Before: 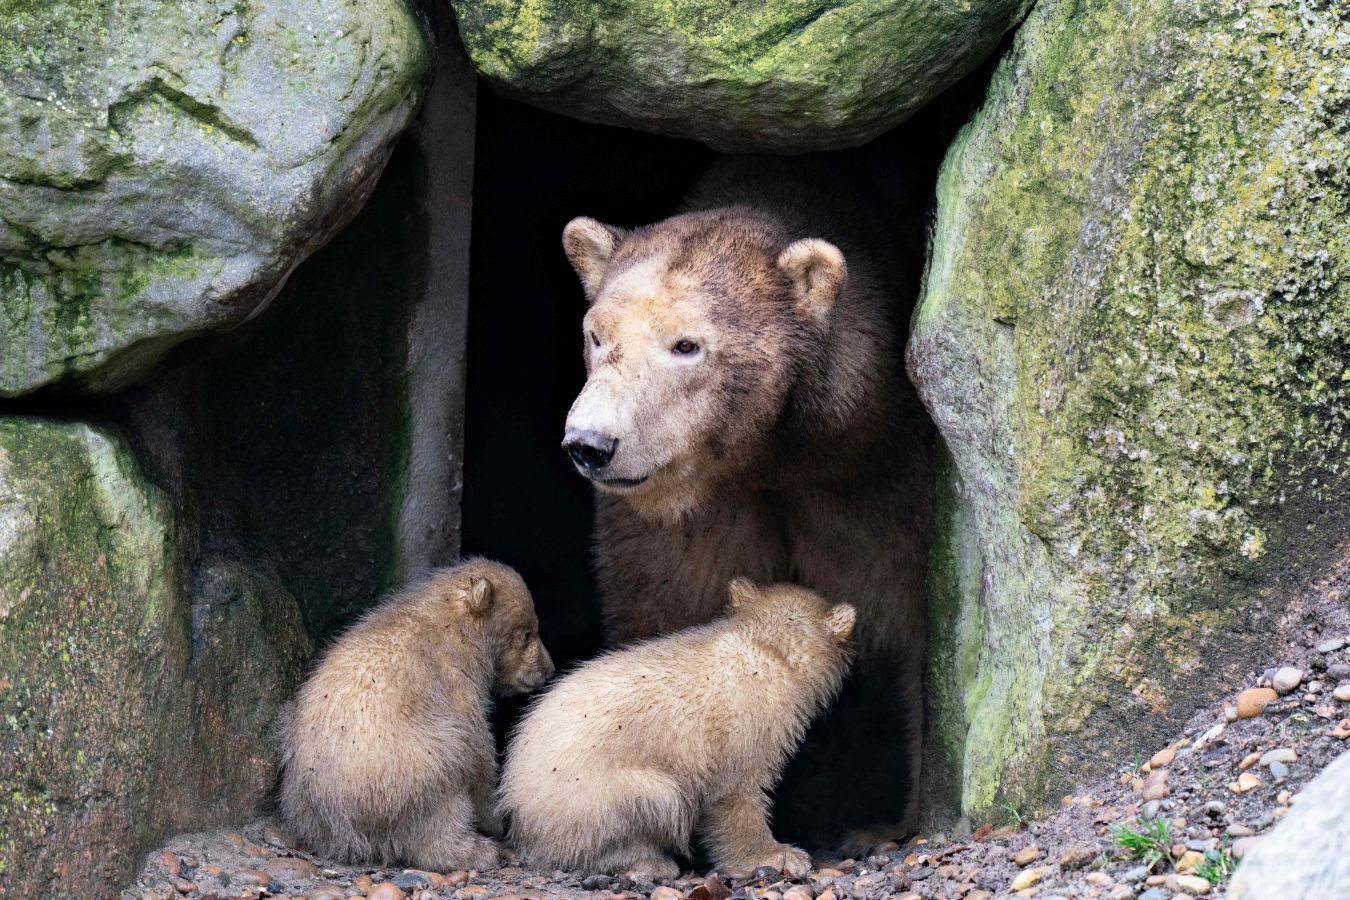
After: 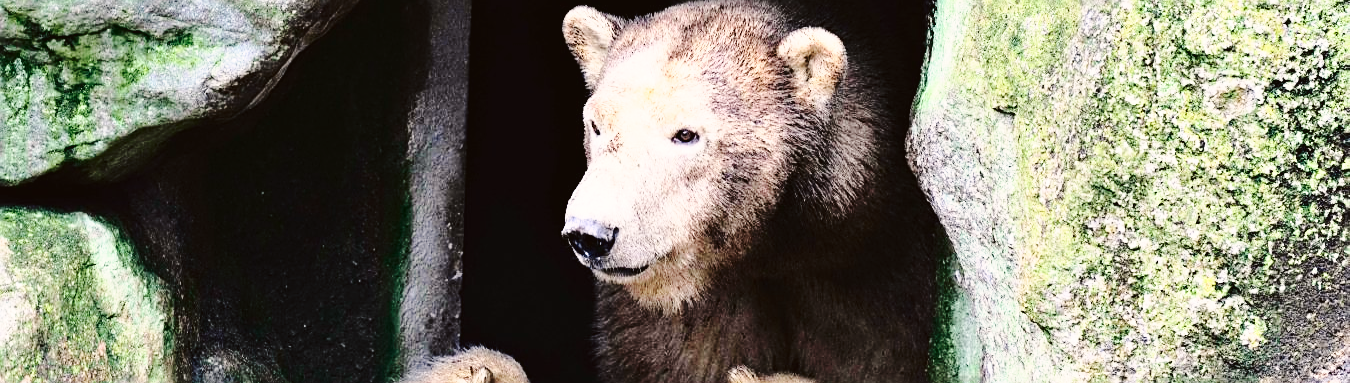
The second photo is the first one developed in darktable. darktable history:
crop and rotate: top 23.479%, bottom 33.927%
sharpen: on, module defaults
tone curve: curves: ch0 [(0, 0.023) (0.1, 0.084) (0.184, 0.168) (0.45, 0.54) (0.57, 0.683) (0.722, 0.825) (0.877, 0.948) (1, 1)]; ch1 [(0, 0) (0.414, 0.395) (0.453, 0.437) (0.502, 0.509) (0.521, 0.519) (0.573, 0.568) (0.618, 0.61) (0.654, 0.642) (1, 1)]; ch2 [(0, 0) (0.421, 0.43) (0.45, 0.463) (0.492, 0.504) (0.511, 0.519) (0.557, 0.557) (0.602, 0.605) (1, 1)], color space Lab, independent channels, preserve colors none
base curve: curves: ch0 [(0, 0) (0.028, 0.03) (0.121, 0.232) (0.46, 0.748) (0.859, 0.968) (1, 1)], preserve colors none
